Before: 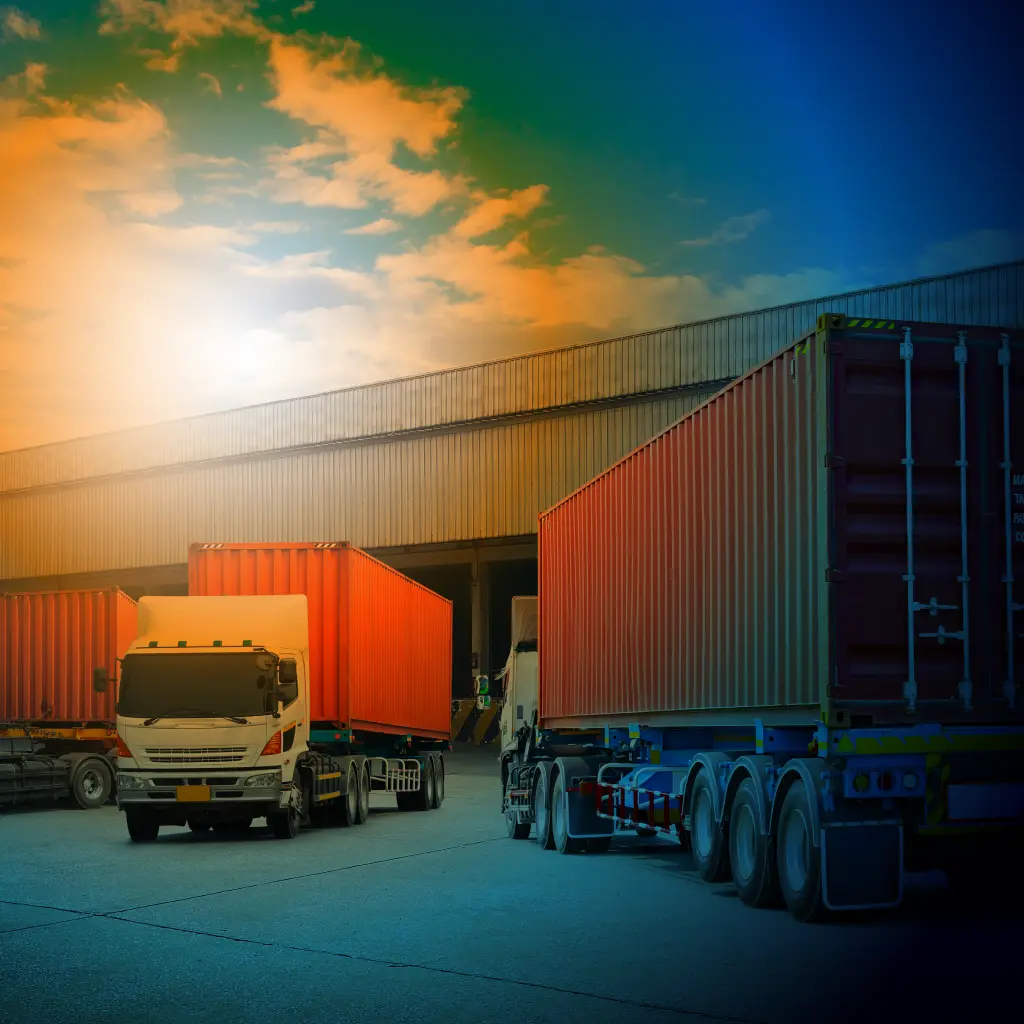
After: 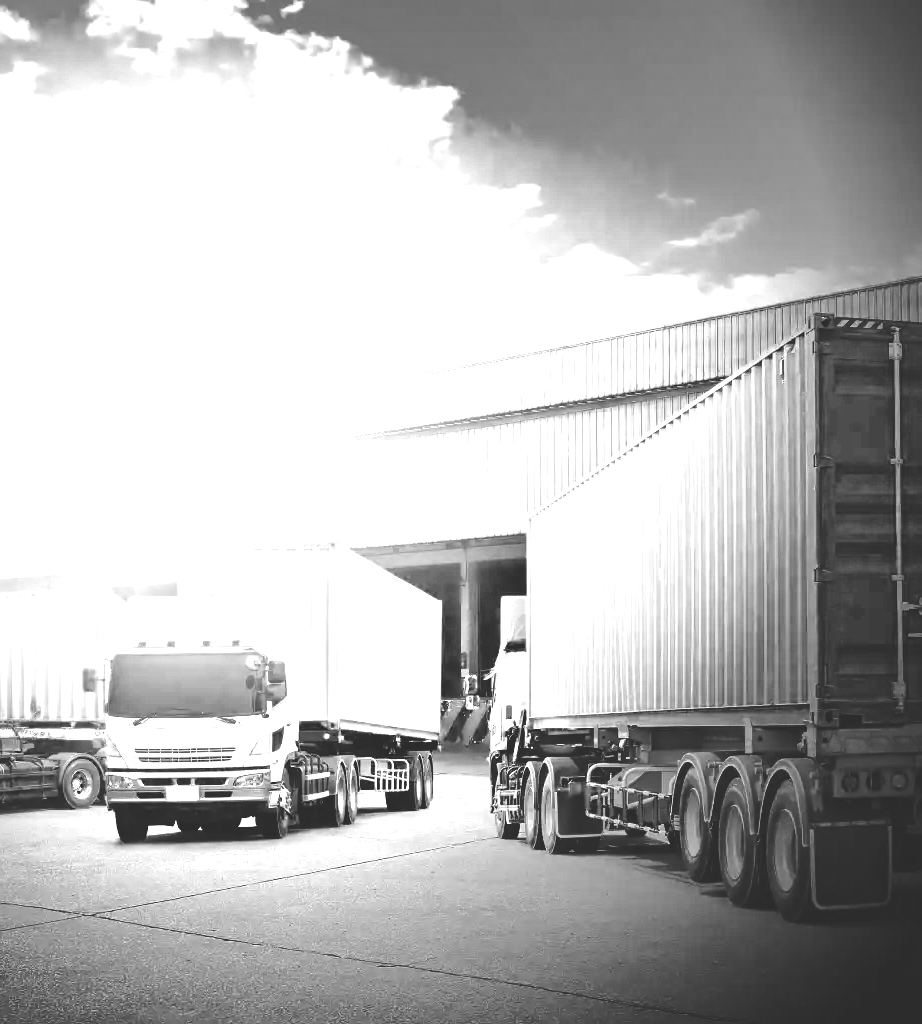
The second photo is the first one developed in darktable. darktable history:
exposure: exposure 1.16 EV, compensate exposure bias true, compensate highlight preservation false
base curve: curves: ch0 [(0, 0.024) (0.055, 0.065) (0.121, 0.166) (0.236, 0.319) (0.693, 0.726) (1, 1)], preserve colors none
tone equalizer: on, module defaults
white balance: red 4.26, blue 1.802
crop and rotate: left 1.088%, right 8.807%
monochrome: on, module defaults
